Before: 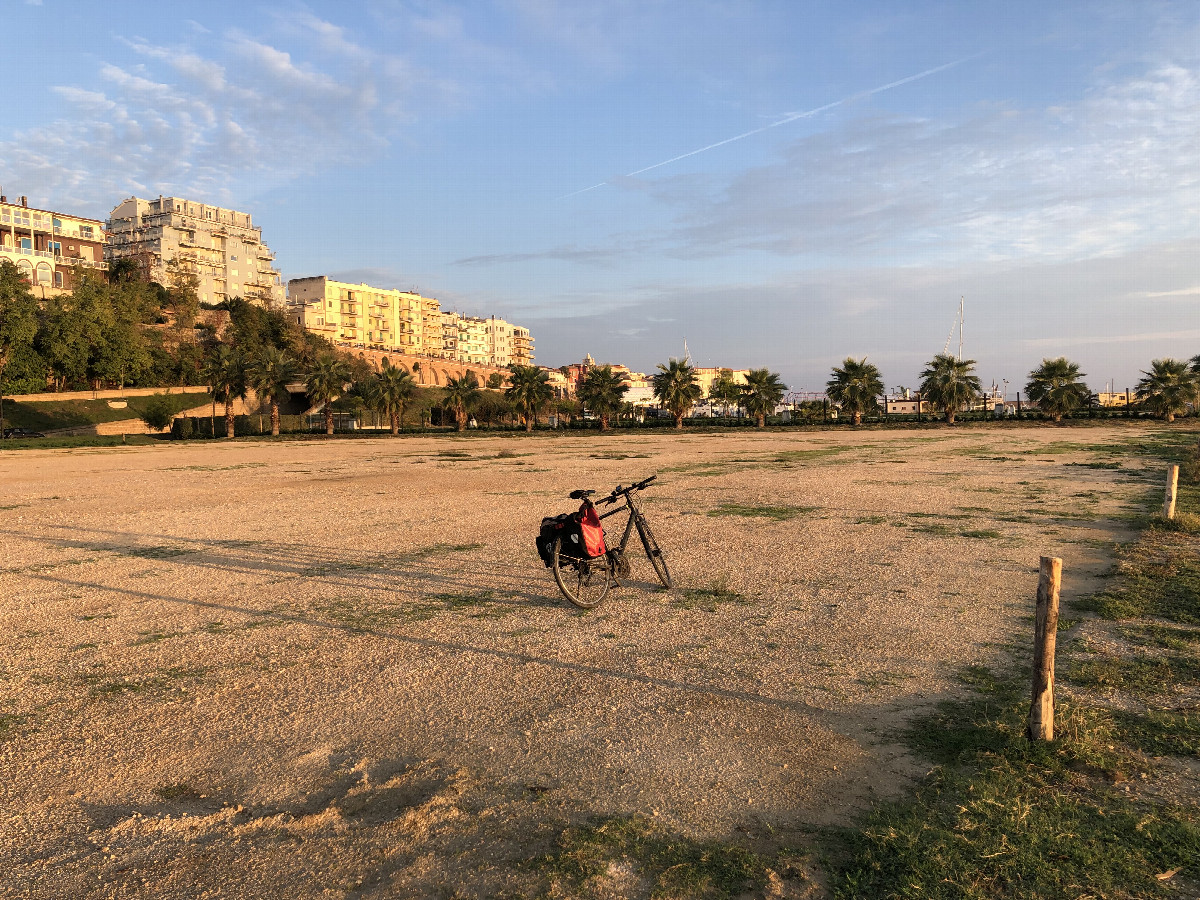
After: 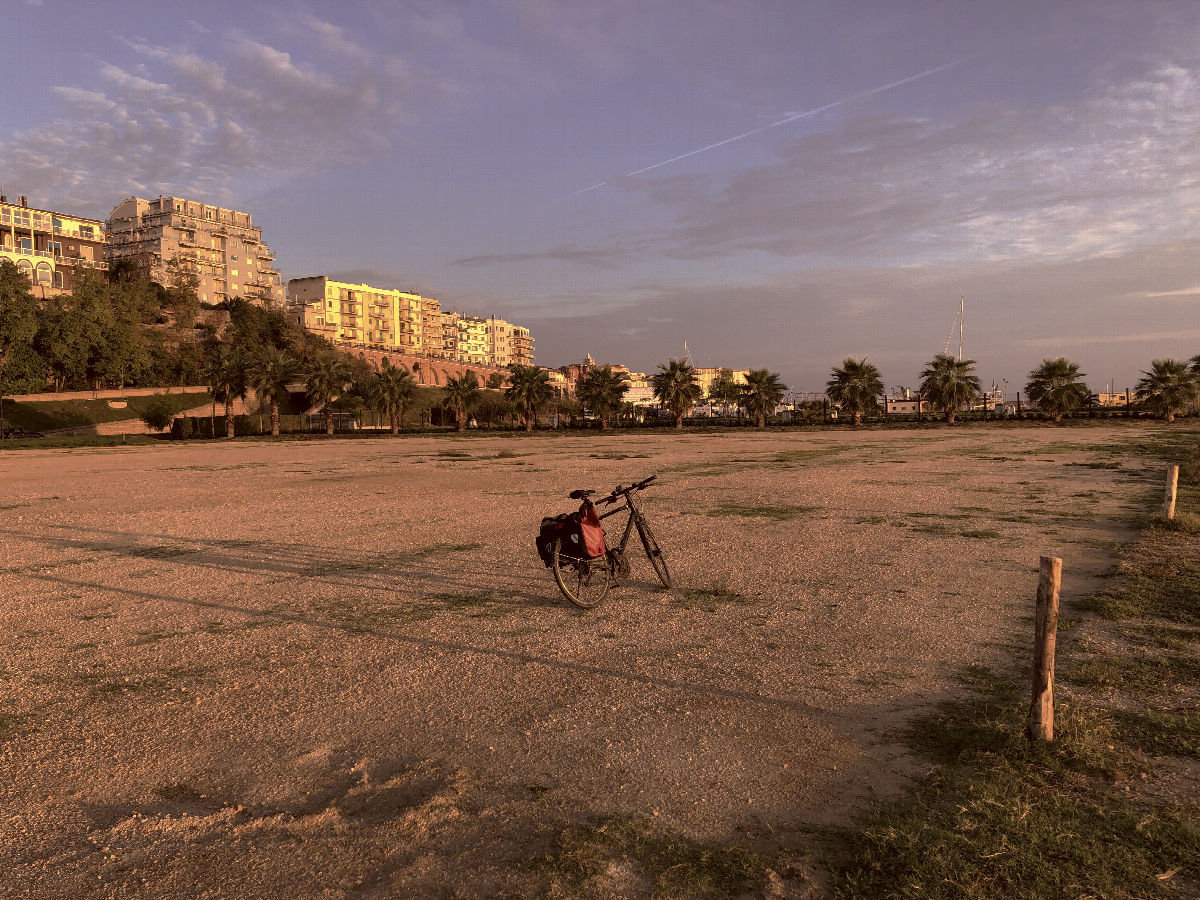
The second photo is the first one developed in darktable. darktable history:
color correction: highlights a* 10.18, highlights b* 9.77, shadows a* 8.6, shadows b* 8.32, saturation 0.771
base curve: curves: ch0 [(0, 0) (0.826, 0.587) (1, 1)], preserve colors none
